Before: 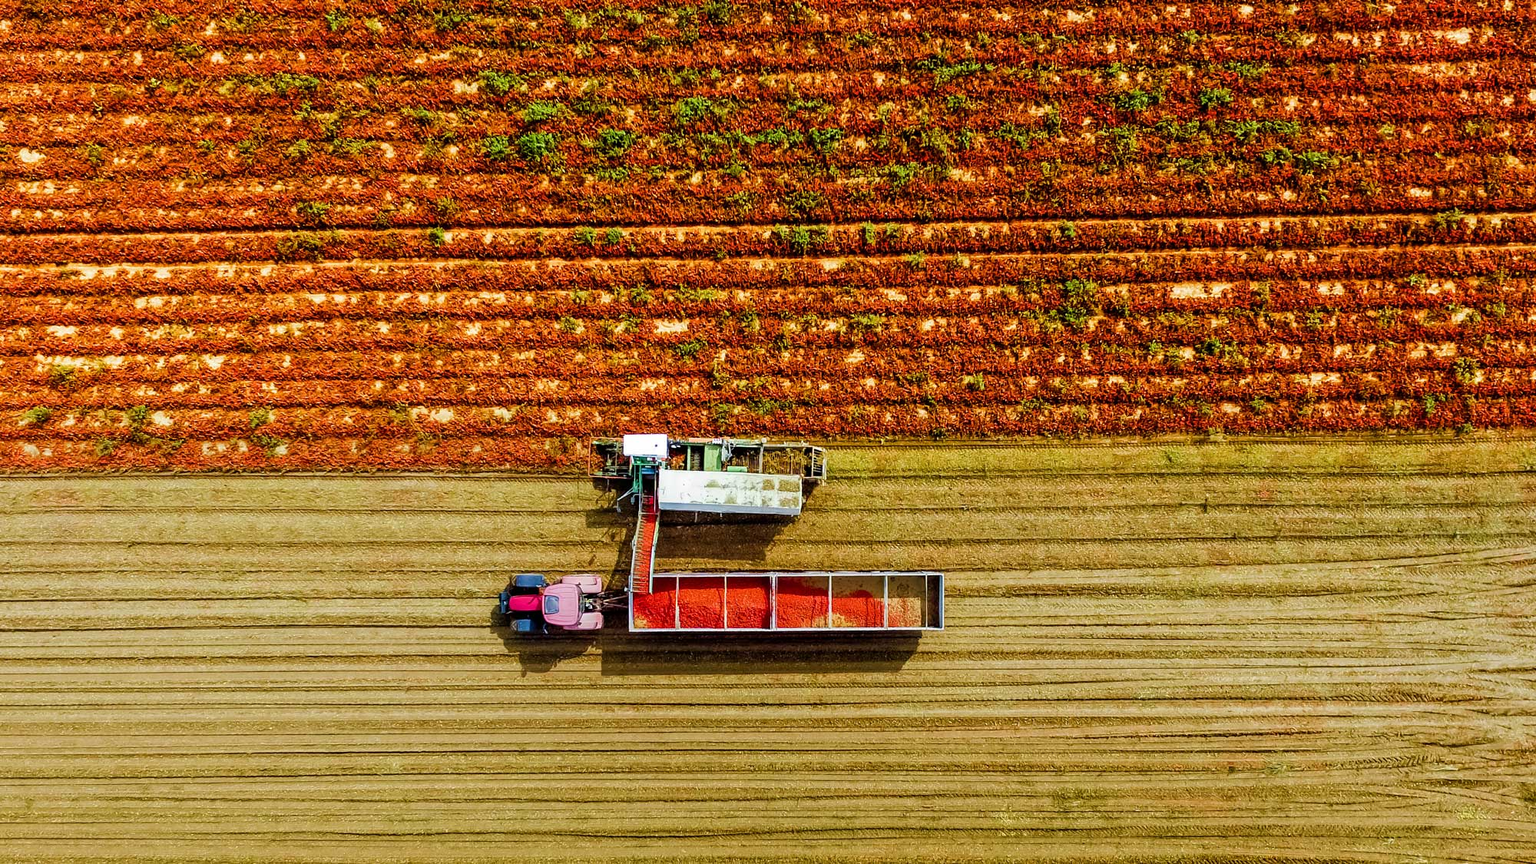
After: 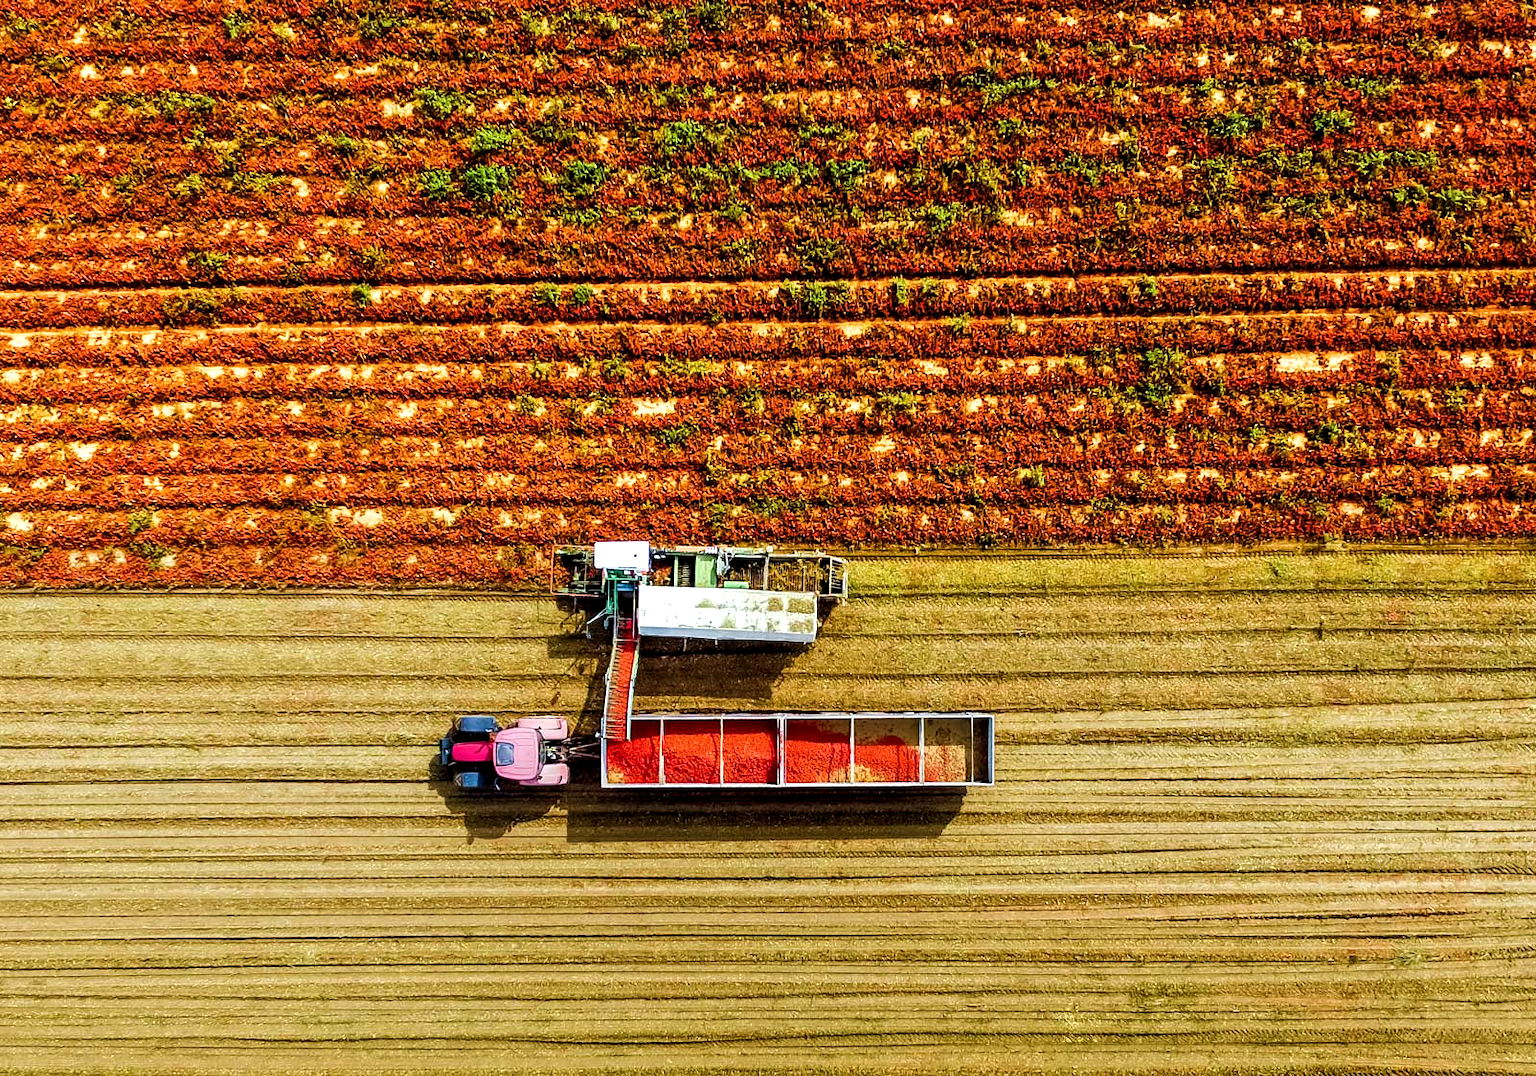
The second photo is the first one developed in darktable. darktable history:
crop and rotate: left 9.594%, right 10.164%
local contrast: highlights 103%, shadows 102%, detail 119%, midtone range 0.2
tone equalizer: -8 EV -0.415 EV, -7 EV -0.367 EV, -6 EV -0.355 EV, -5 EV -0.22 EV, -3 EV 0.237 EV, -2 EV 0.31 EV, -1 EV 0.394 EV, +0 EV 0.398 EV, edges refinement/feathering 500, mask exposure compensation -1.57 EV, preserve details guided filter
